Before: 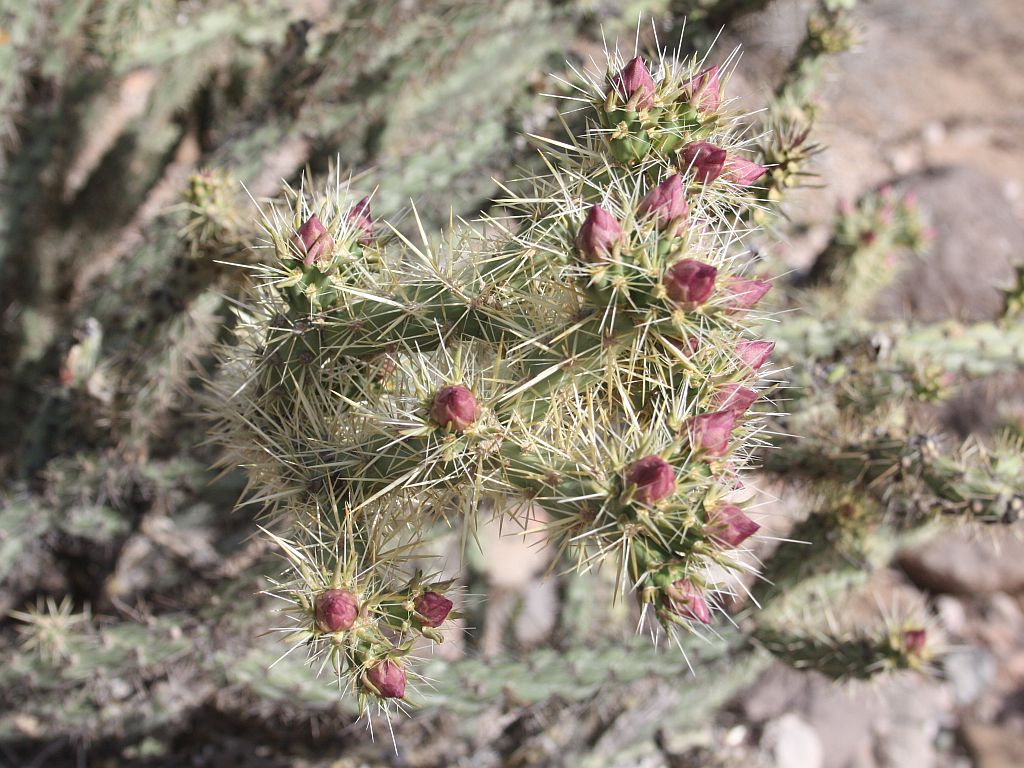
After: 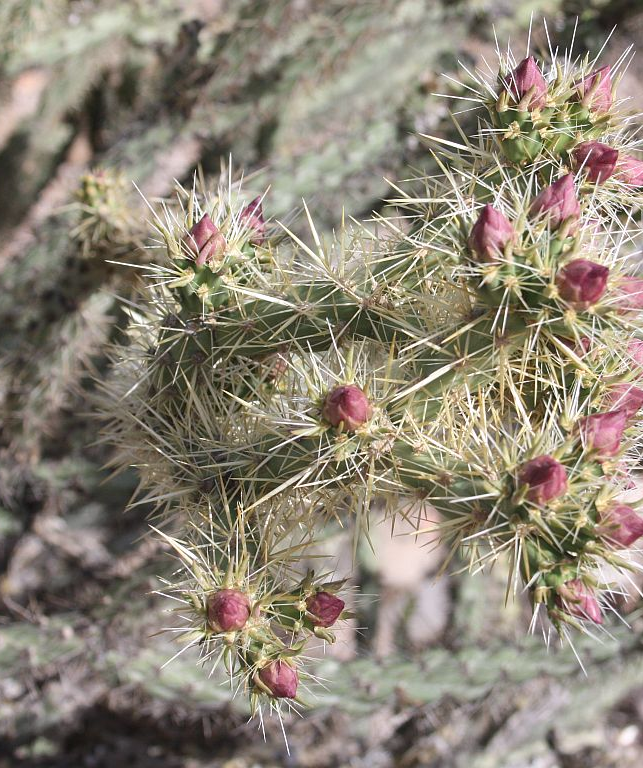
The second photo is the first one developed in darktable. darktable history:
white balance: red 1.004, blue 1.024
crop: left 10.644%, right 26.528%
